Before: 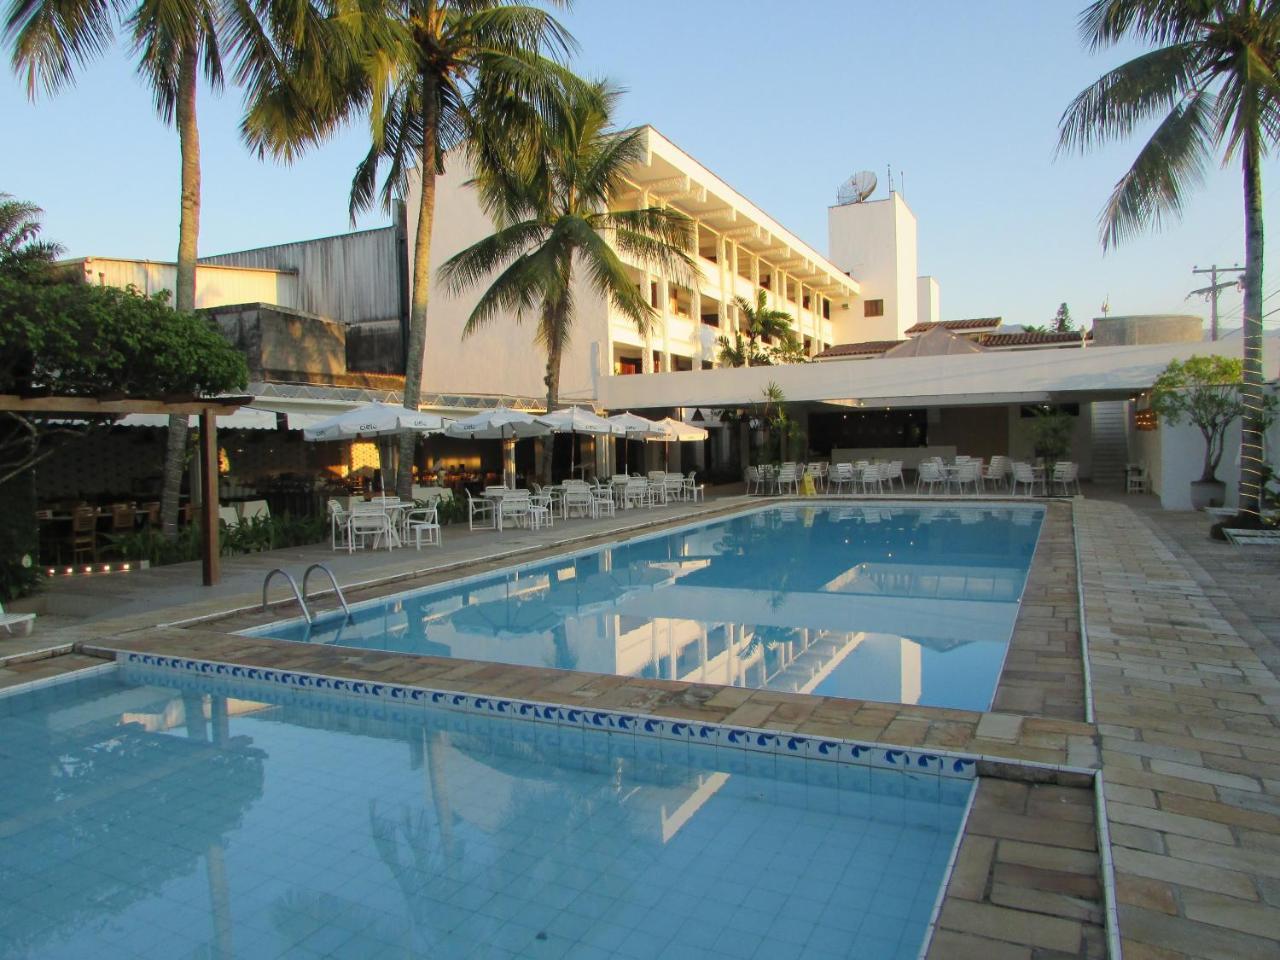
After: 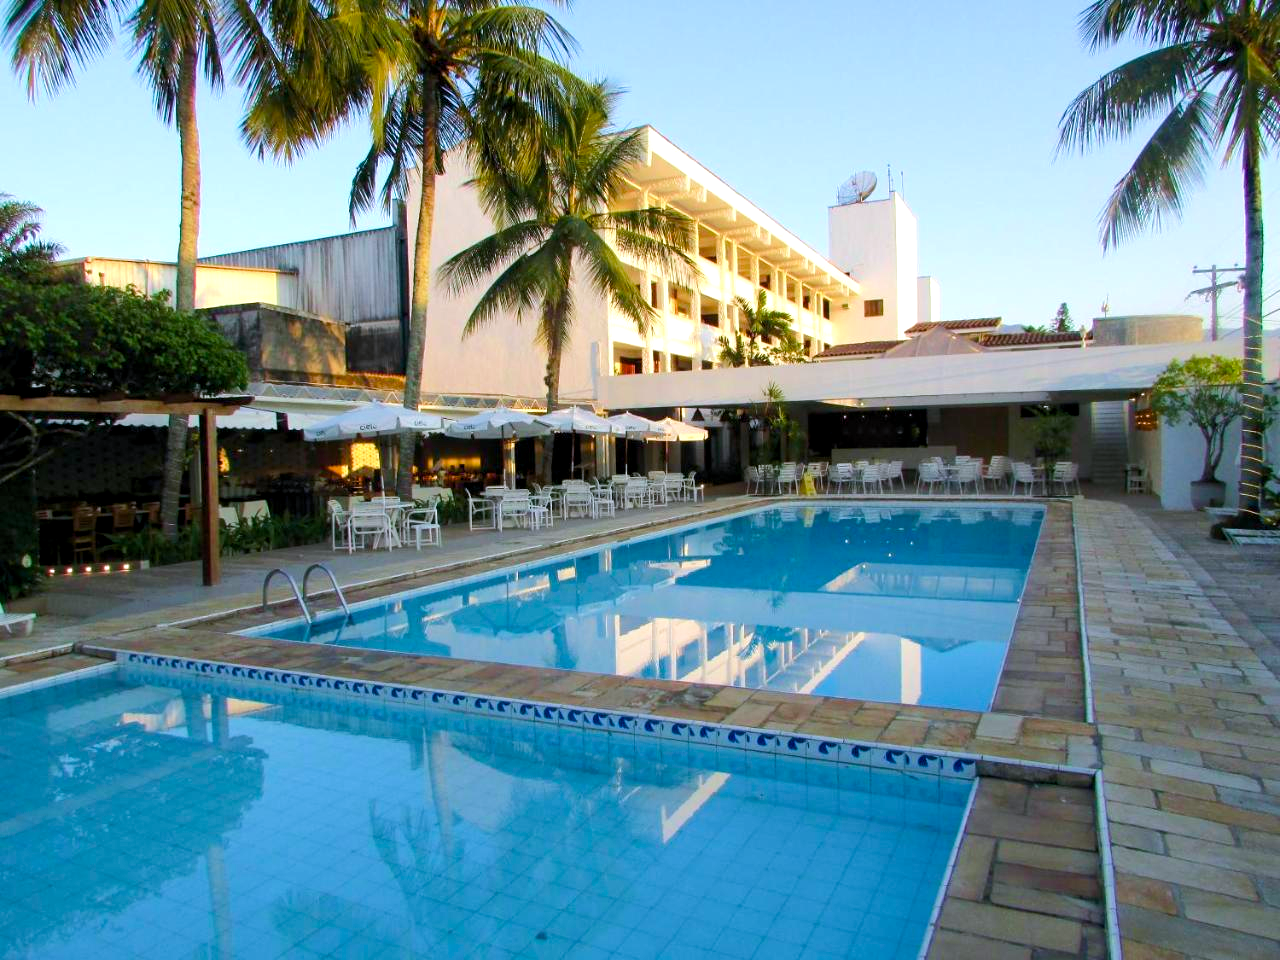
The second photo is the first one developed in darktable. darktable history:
color balance rgb: global offset › luminance -0.51%, perceptual saturation grading › global saturation 27.53%, perceptual saturation grading › highlights -25%, perceptual saturation grading › shadows 25%, perceptual brilliance grading › highlights 6.62%, perceptual brilliance grading › mid-tones 17.07%, perceptual brilliance grading › shadows -5.23%
levels: levels [0, 0.476, 0.951]
color calibration: illuminant as shot in camera, x 0.358, y 0.373, temperature 4628.91 K
velvia: on, module defaults
